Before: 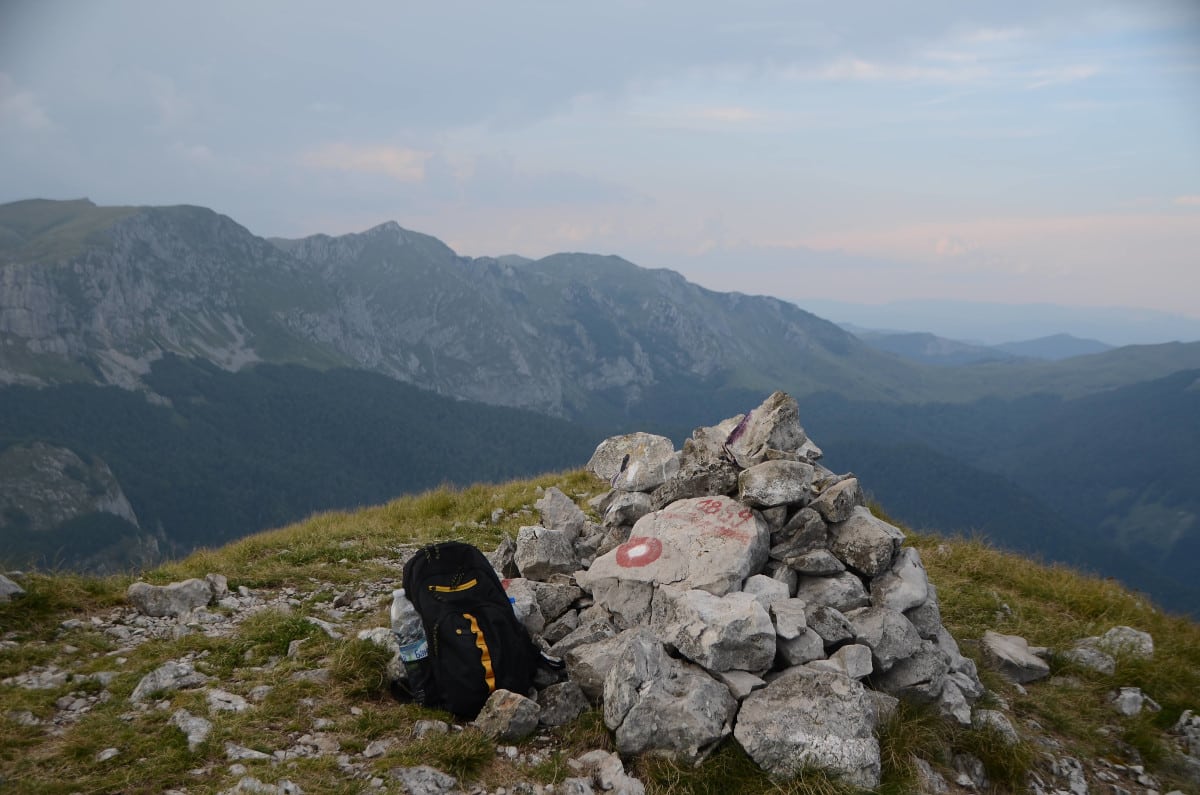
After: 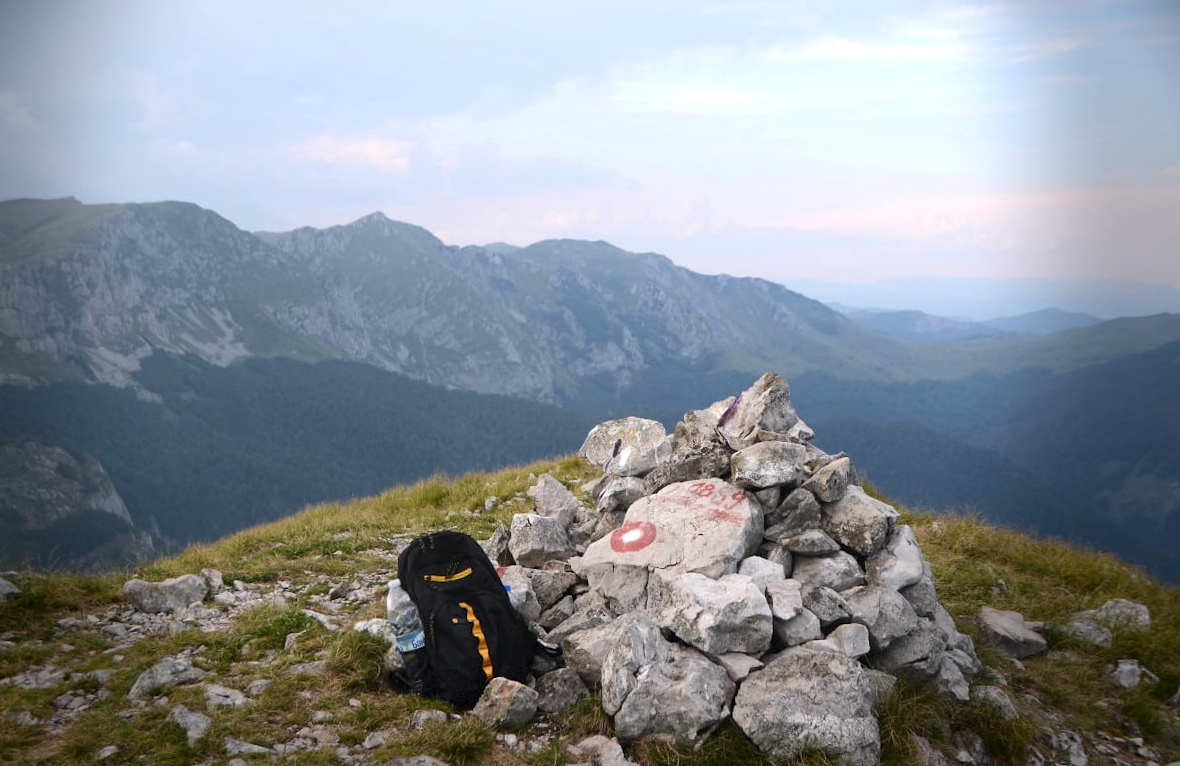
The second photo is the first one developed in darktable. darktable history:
white balance: red 1.009, blue 1.027
vignetting: fall-off start 68.33%, fall-off radius 30%, saturation 0.042, center (-0.066, -0.311), width/height ratio 0.992, shape 0.85, dithering 8-bit output
rotate and perspective: rotation -1.42°, crop left 0.016, crop right 0.984, crop top 0.035, crop bottom 0.965
exposure: exposure 0.77 EV, compensate highlight preservation false
